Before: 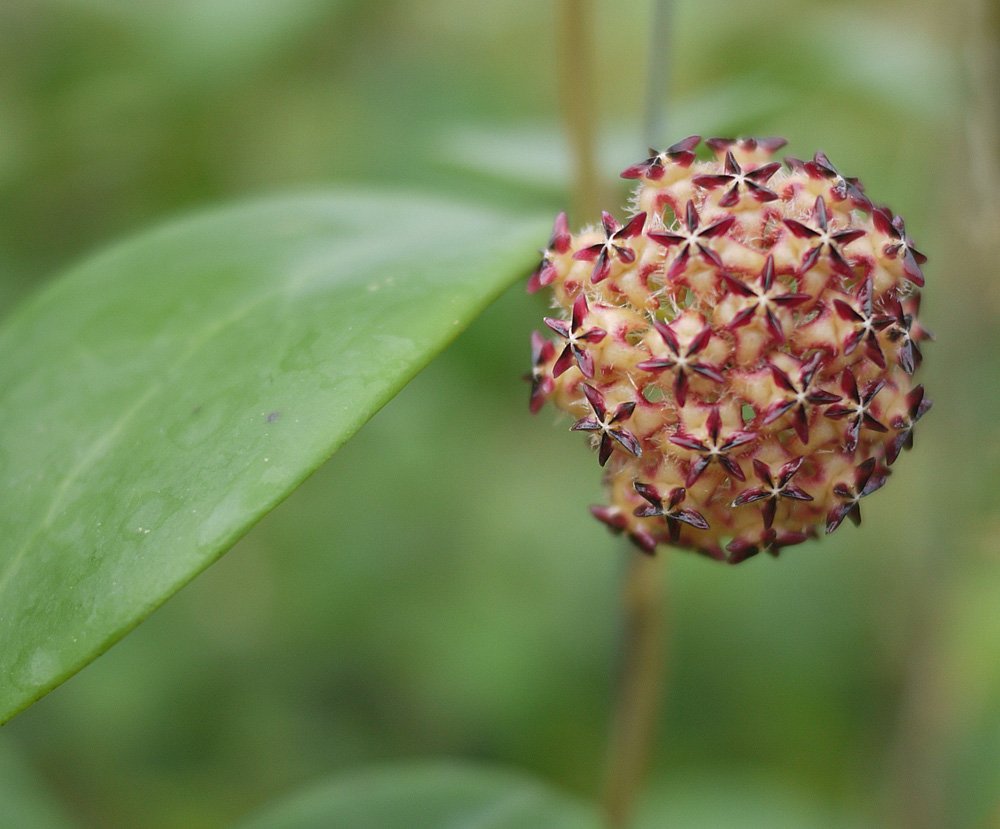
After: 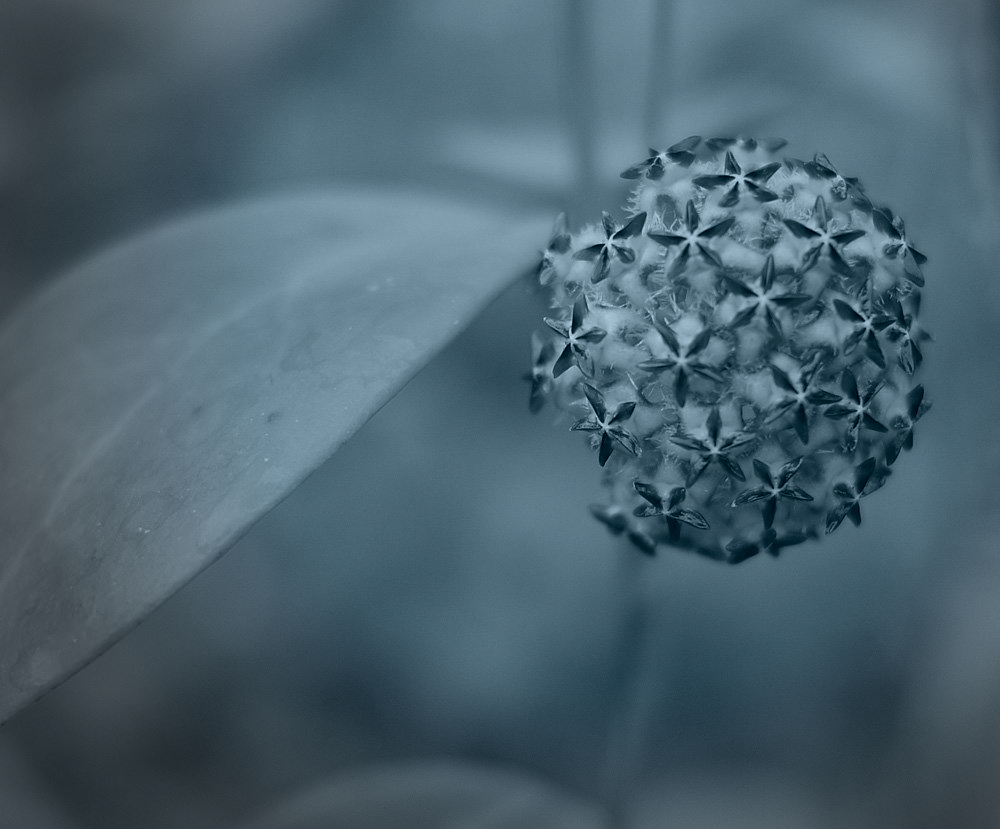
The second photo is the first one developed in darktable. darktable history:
exposure: black level correction 0, exposure 1.45 EV, compensate exposure bias true, compensate highlight preservation false
vignetting: fall-off start 73.57%, center (0.22, -0.235)
colorize: hue 194.4°, saturation 29%, source mix 61.75%, lightness 3.98%, version 1
